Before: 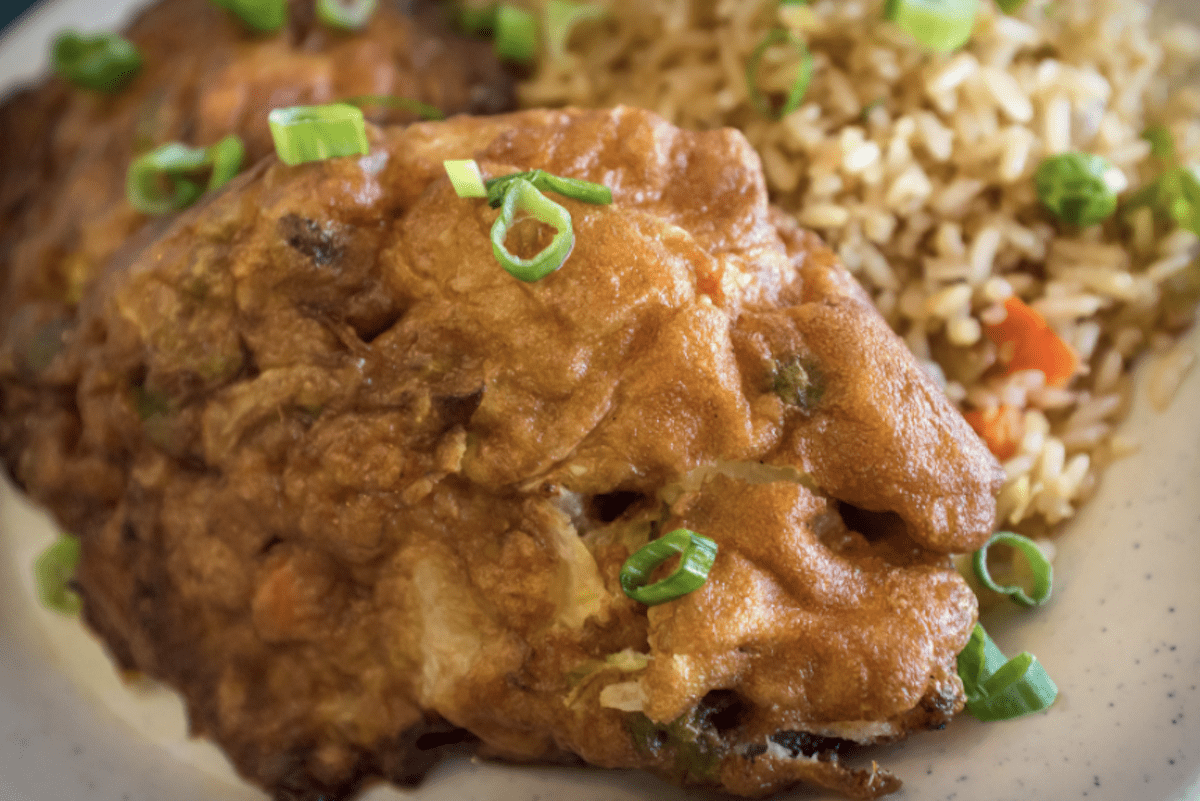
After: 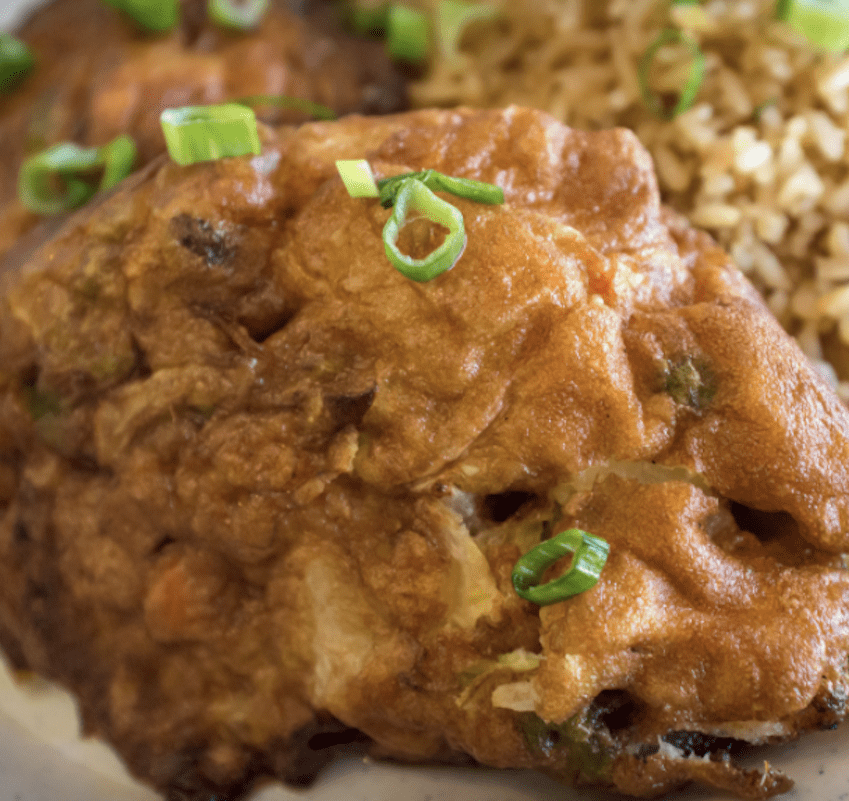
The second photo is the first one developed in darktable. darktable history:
crop and rotate: left 9.061%, right 20.142%
